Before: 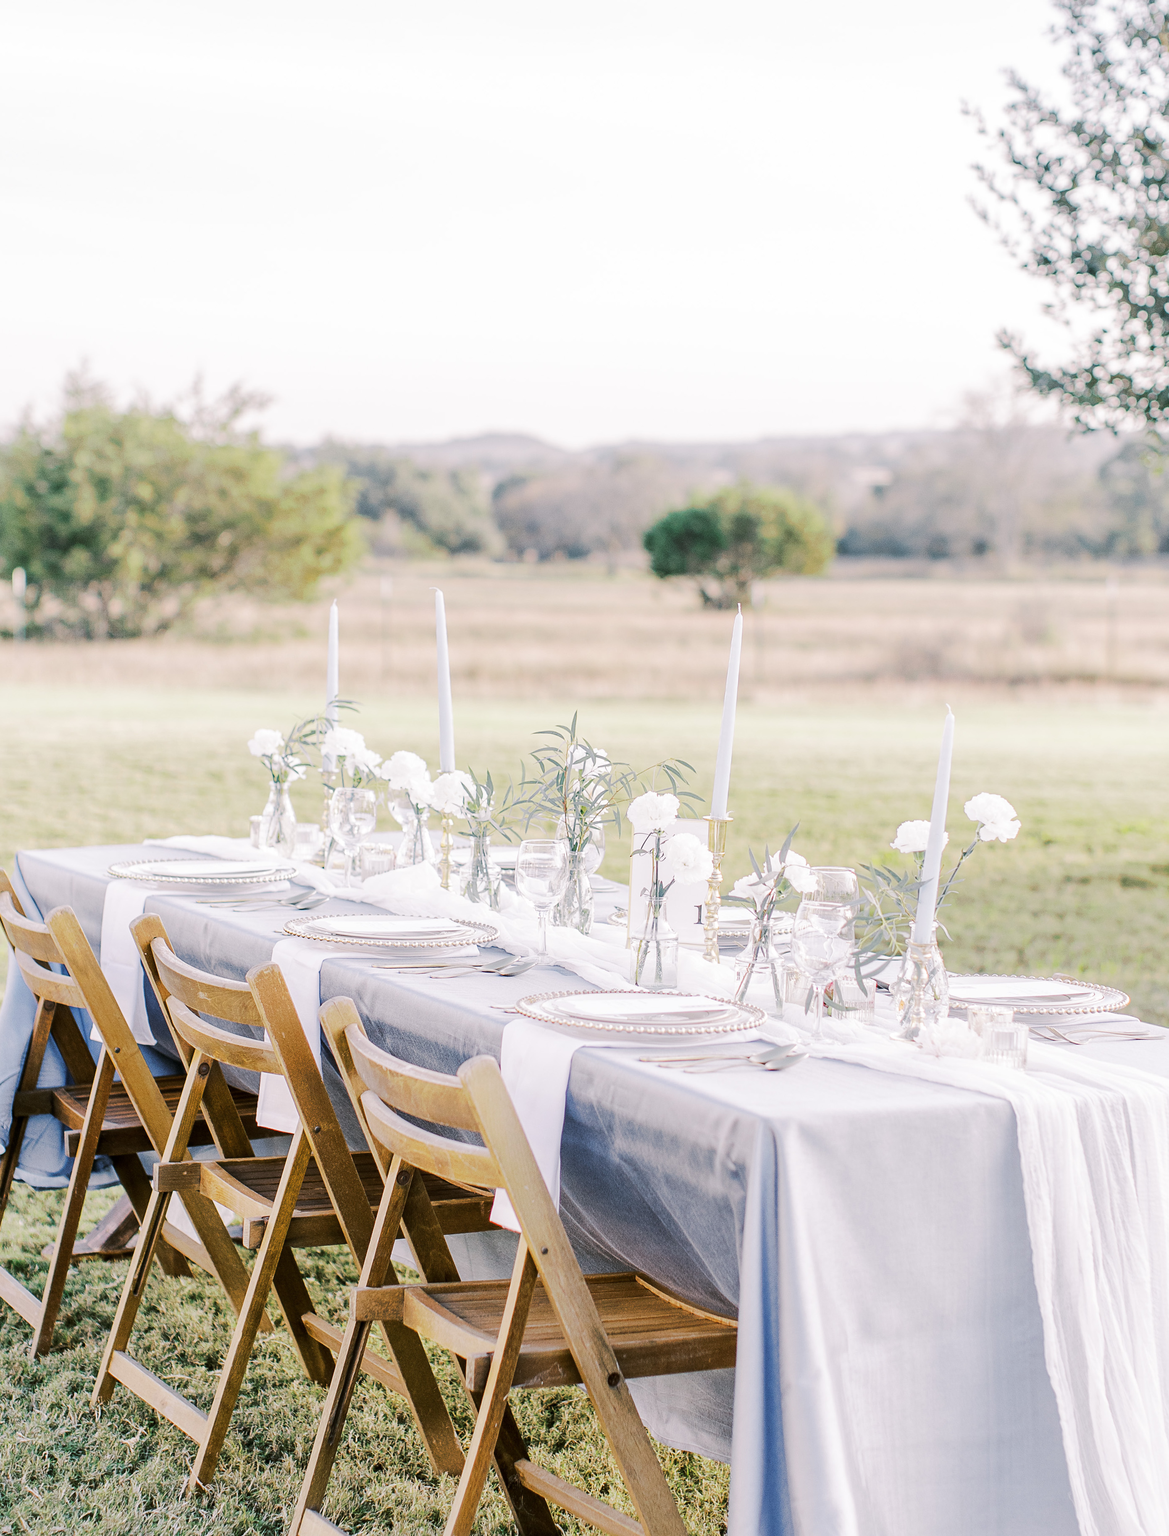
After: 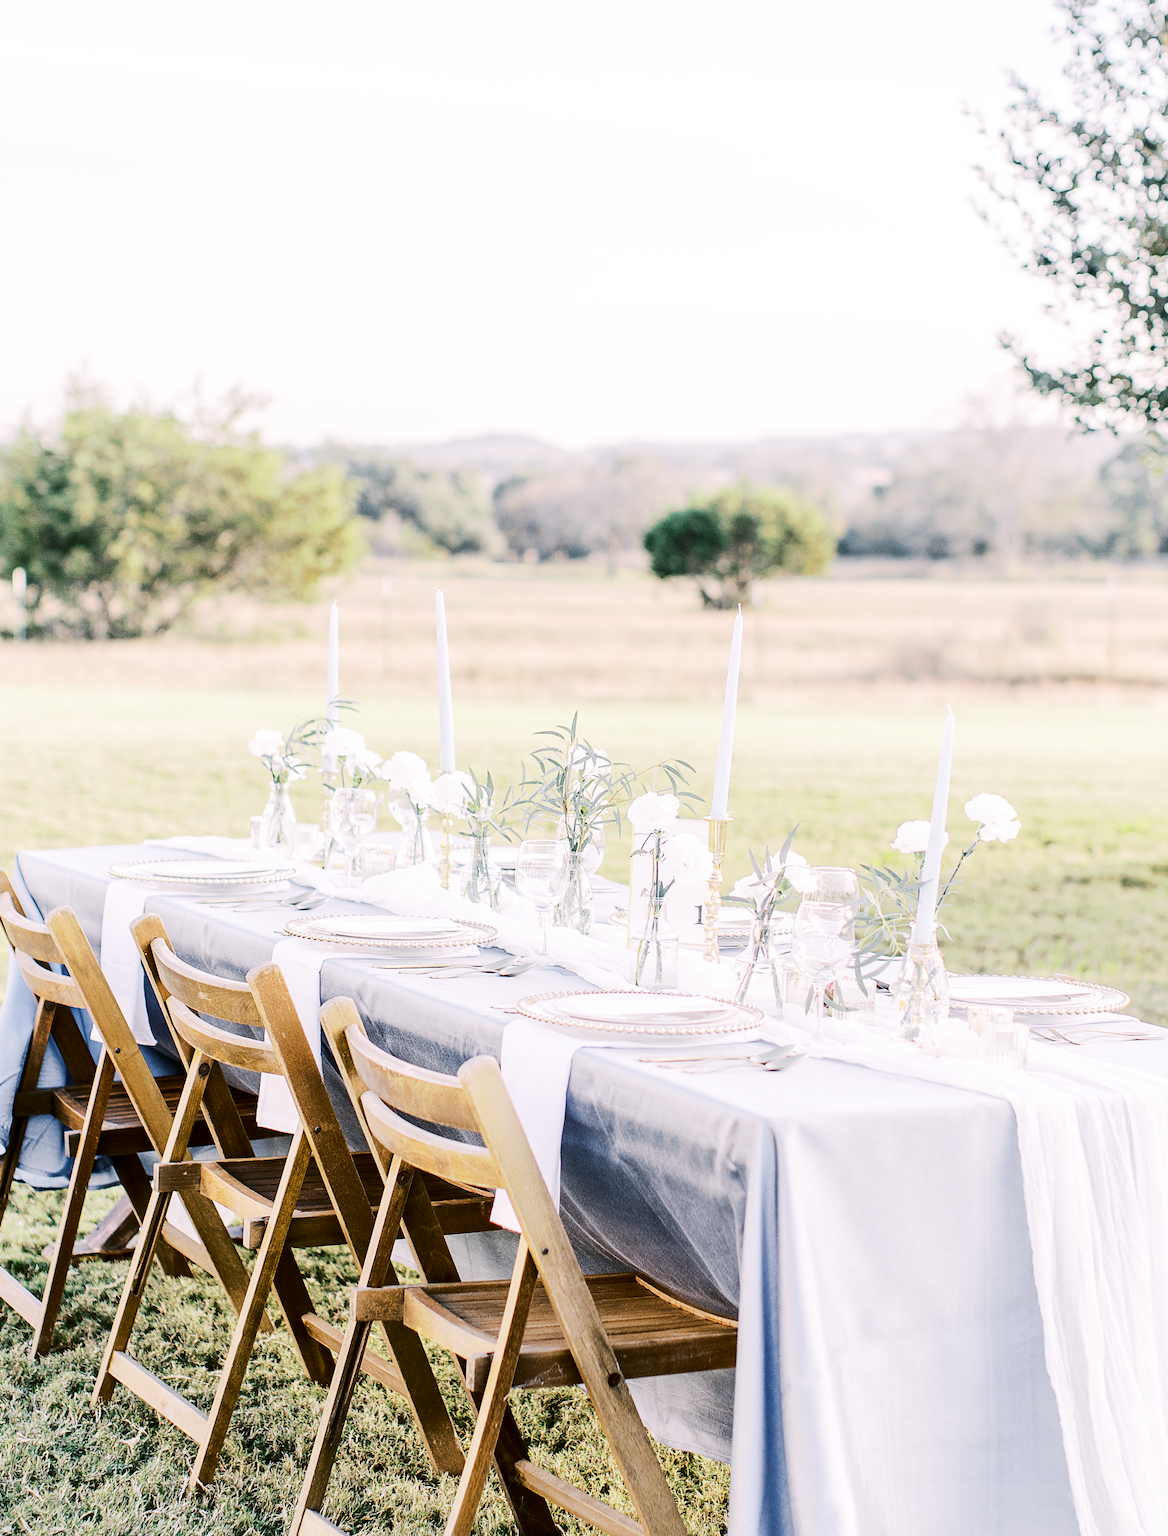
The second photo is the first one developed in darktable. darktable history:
contrast brightness saturation: contrast 0.27
